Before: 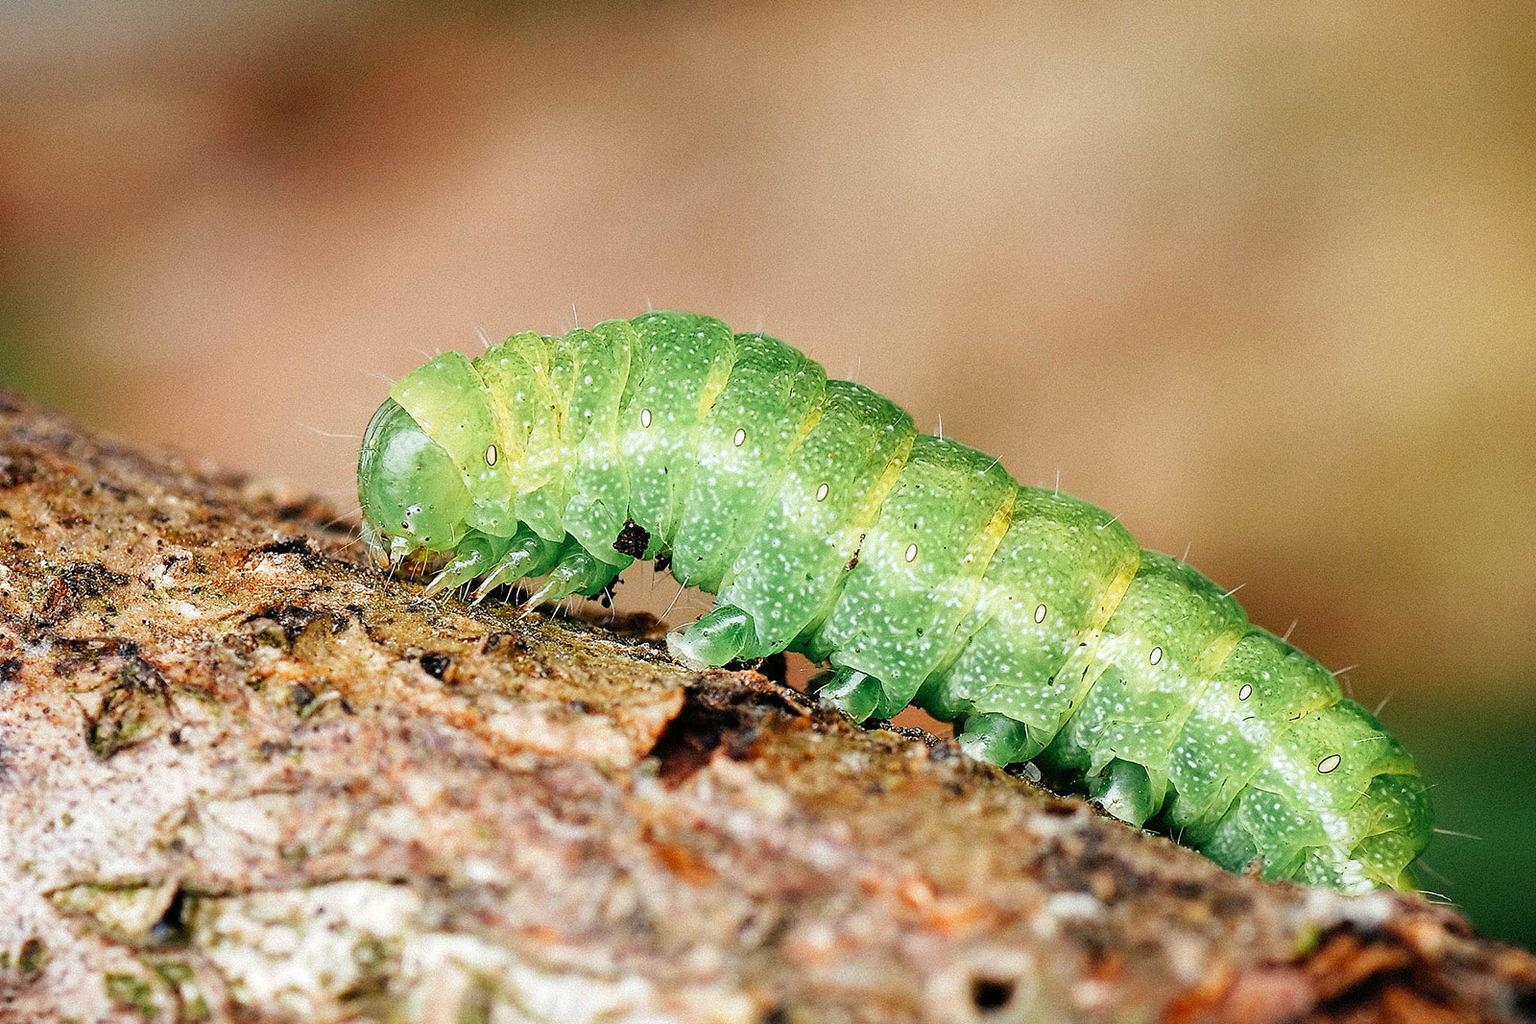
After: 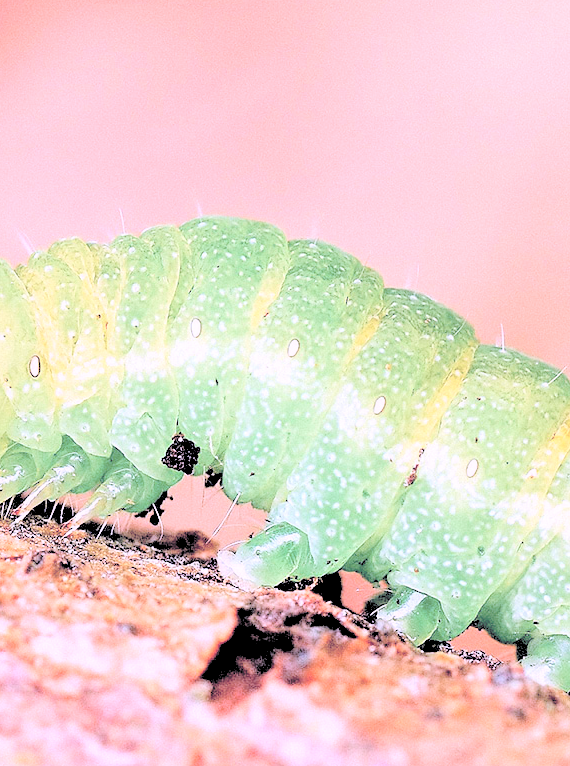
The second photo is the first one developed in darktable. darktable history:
color correction: highlights a* 15.15, highlights b* -24.88
exposure: black level correction 0.007, exposure 0.16 EV, compensate exposure bias true, compensate highlight preservation false
crop and rotate: left 29.854%, top 10.158%, right 34.47%, bottom 17.994%
contrast brightness saturation: brightness 0.999
color calibration: illuminant same as pipeline (D50), adaptation XYZ, x 0.346, y 0.358, temperature 5008.13 K, saturation algorithm version 1 (2020)
